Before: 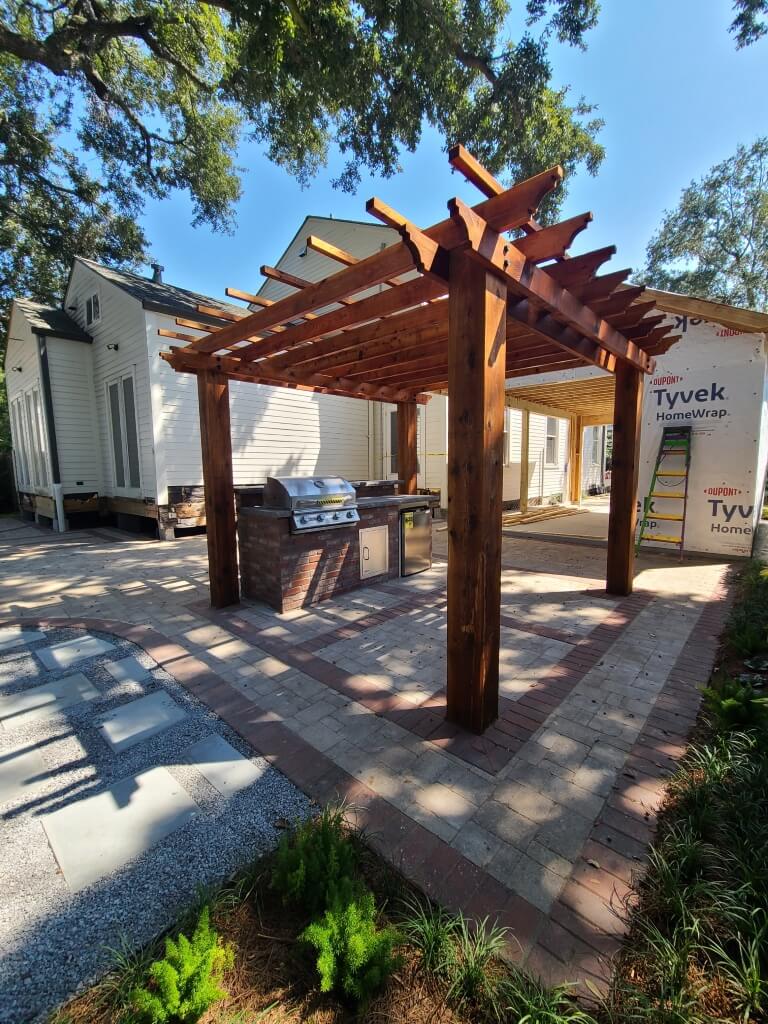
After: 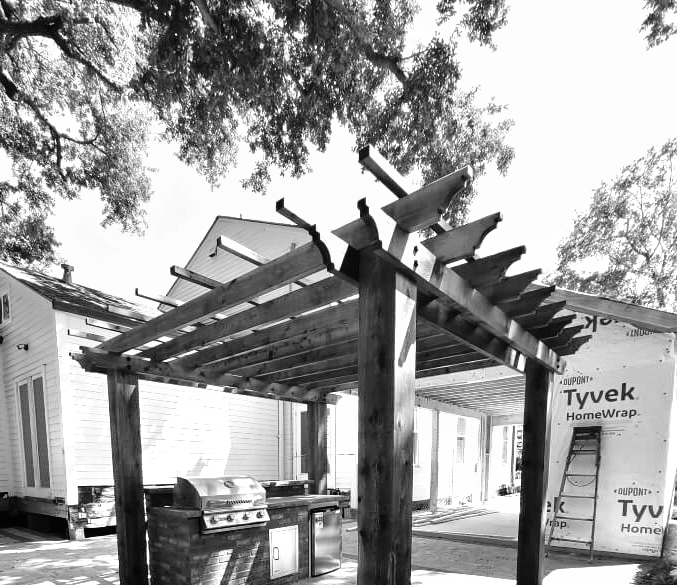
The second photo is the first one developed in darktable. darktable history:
exposure: black level correction 0, exposure 1.2 EV, compensate exposure bias true, compensate highlight preservation false
fill light: exposure -2 EV, width 8.6
monochrome: on, module defaults
crop and rotate: left 11.812%, bottom 42.776%
